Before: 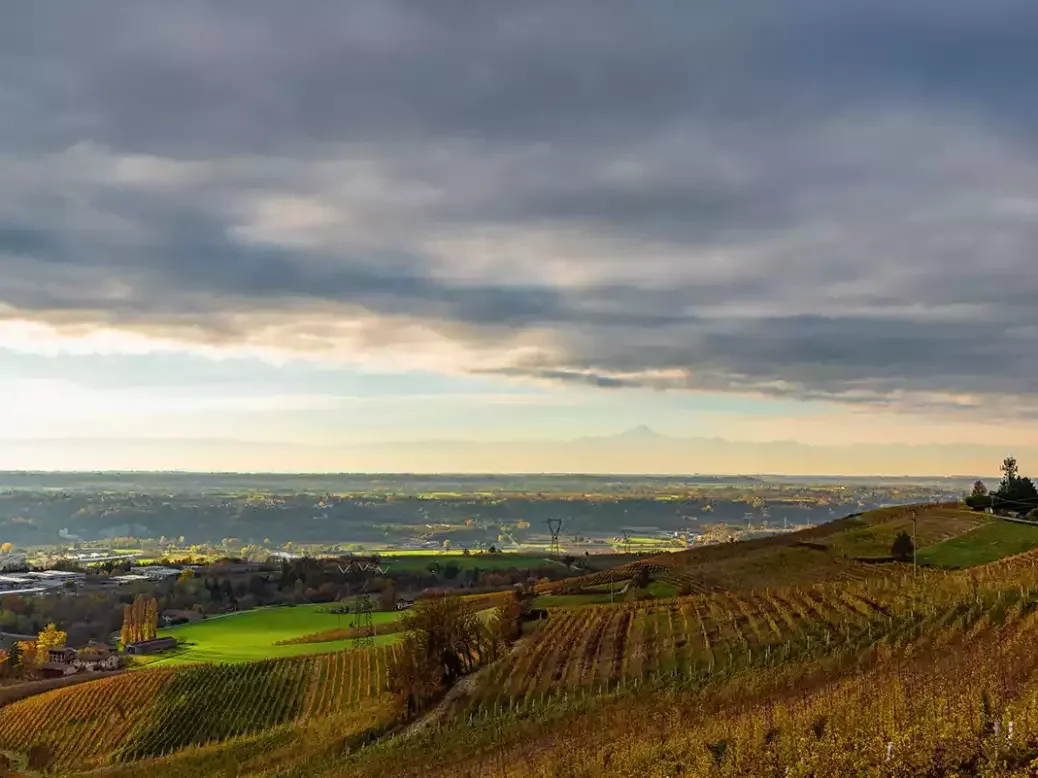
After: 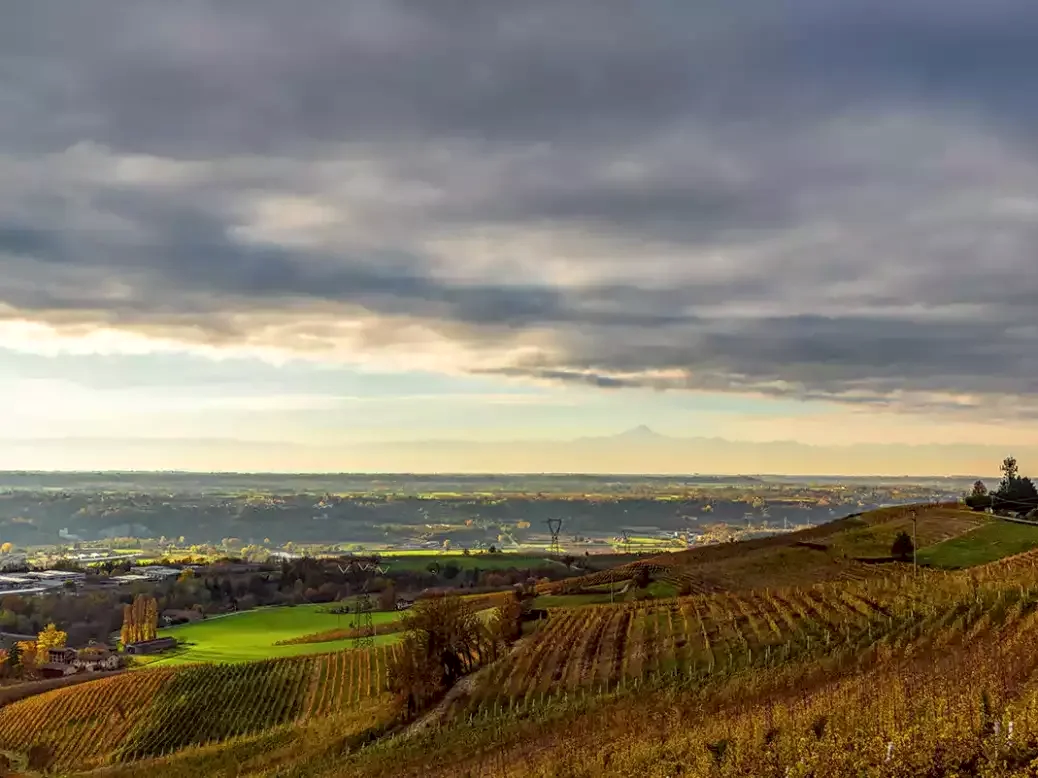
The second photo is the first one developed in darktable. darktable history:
local contrast: on, module defaults
color correction: highlights a* -0.95, highlights b* 4.5, shadows a* 3.55
